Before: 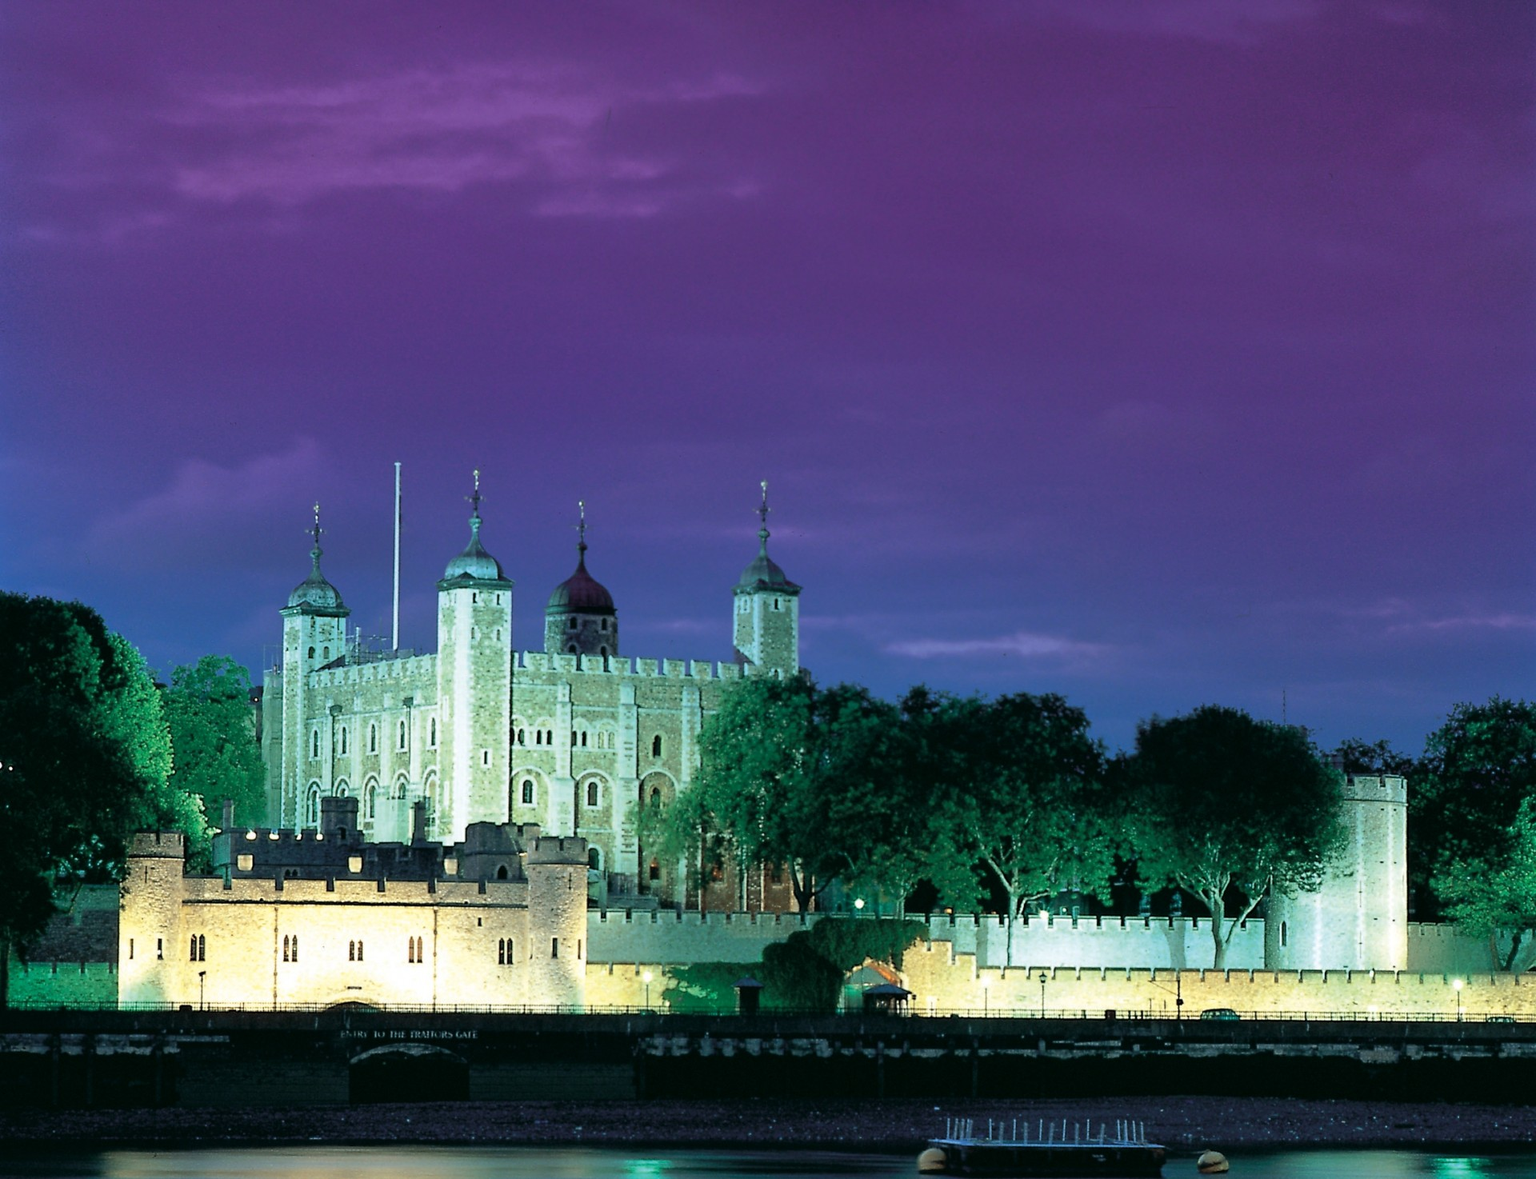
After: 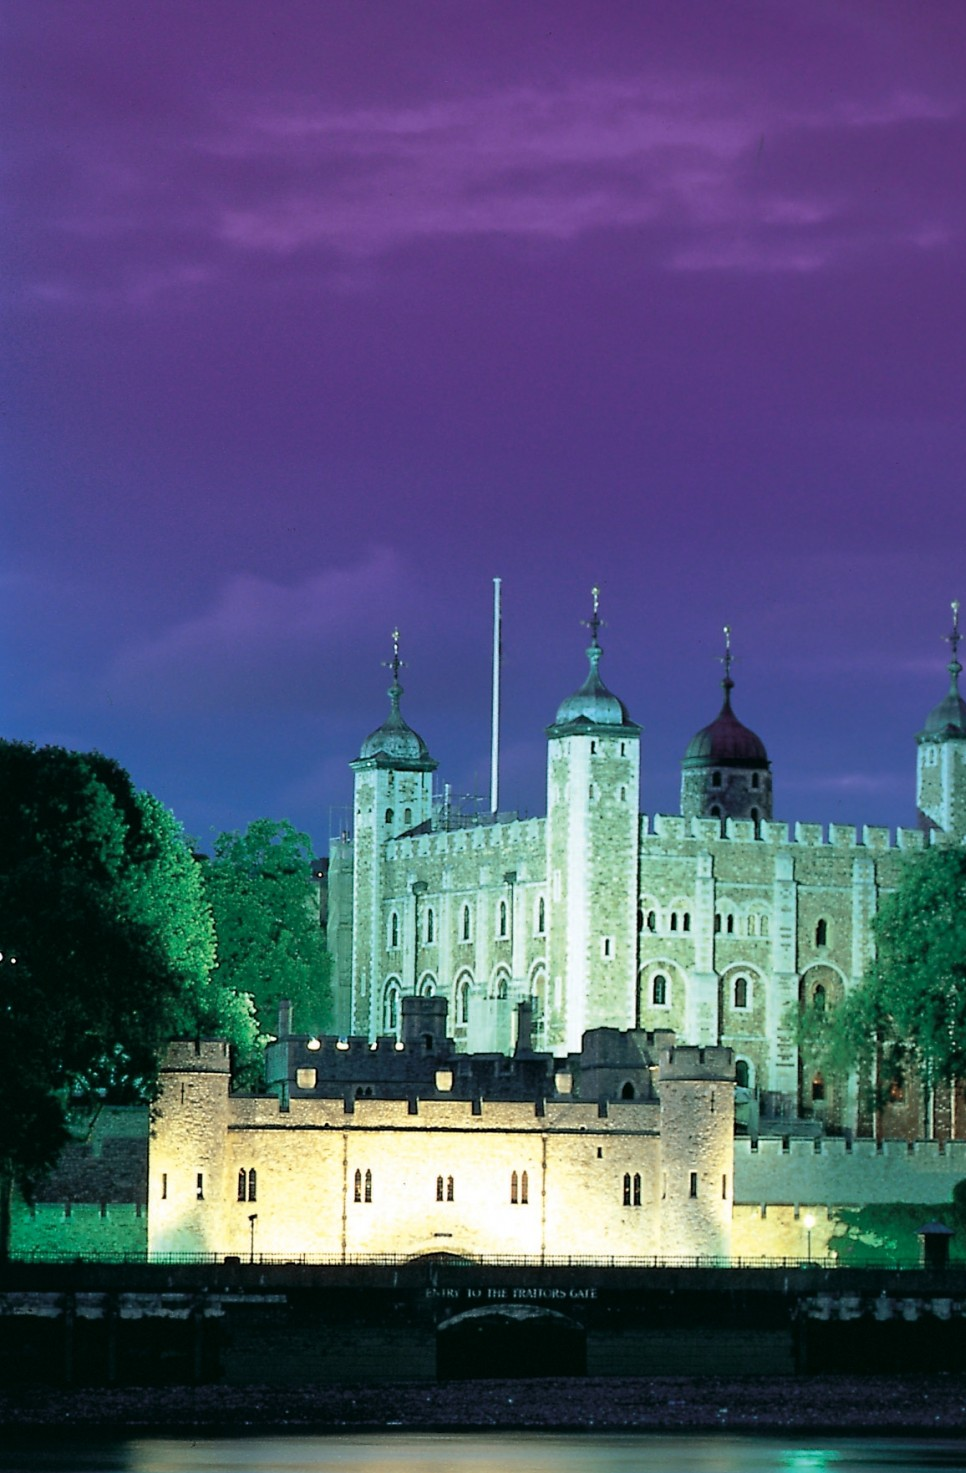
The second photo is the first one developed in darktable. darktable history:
crop and rotate: left 0.047%, top 0%, right 49.593%
